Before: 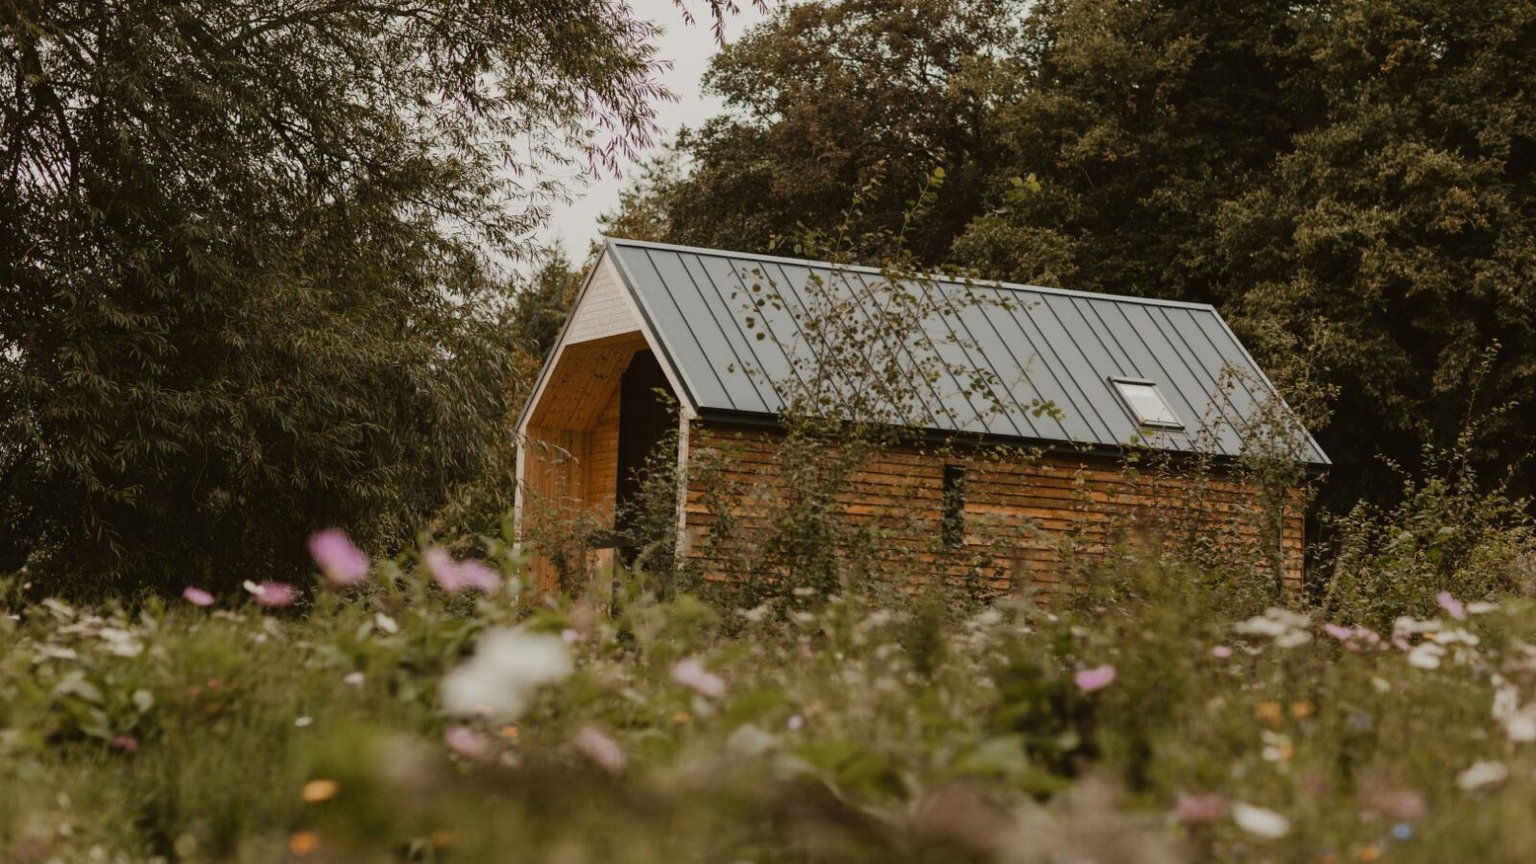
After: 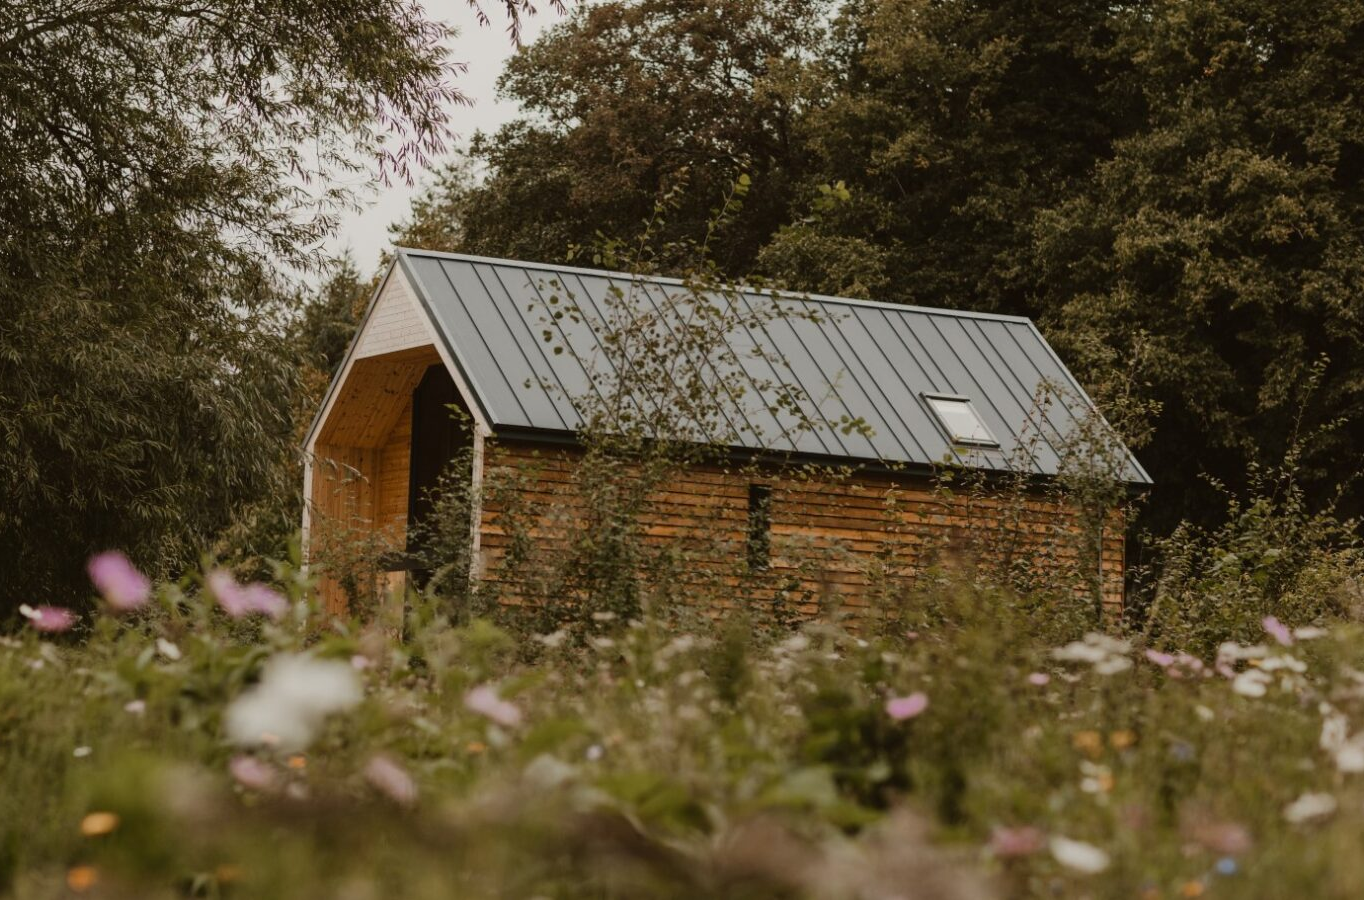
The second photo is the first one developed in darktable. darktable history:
tone equalizer: smoothing 1
crop and rotate: left 14.727%
